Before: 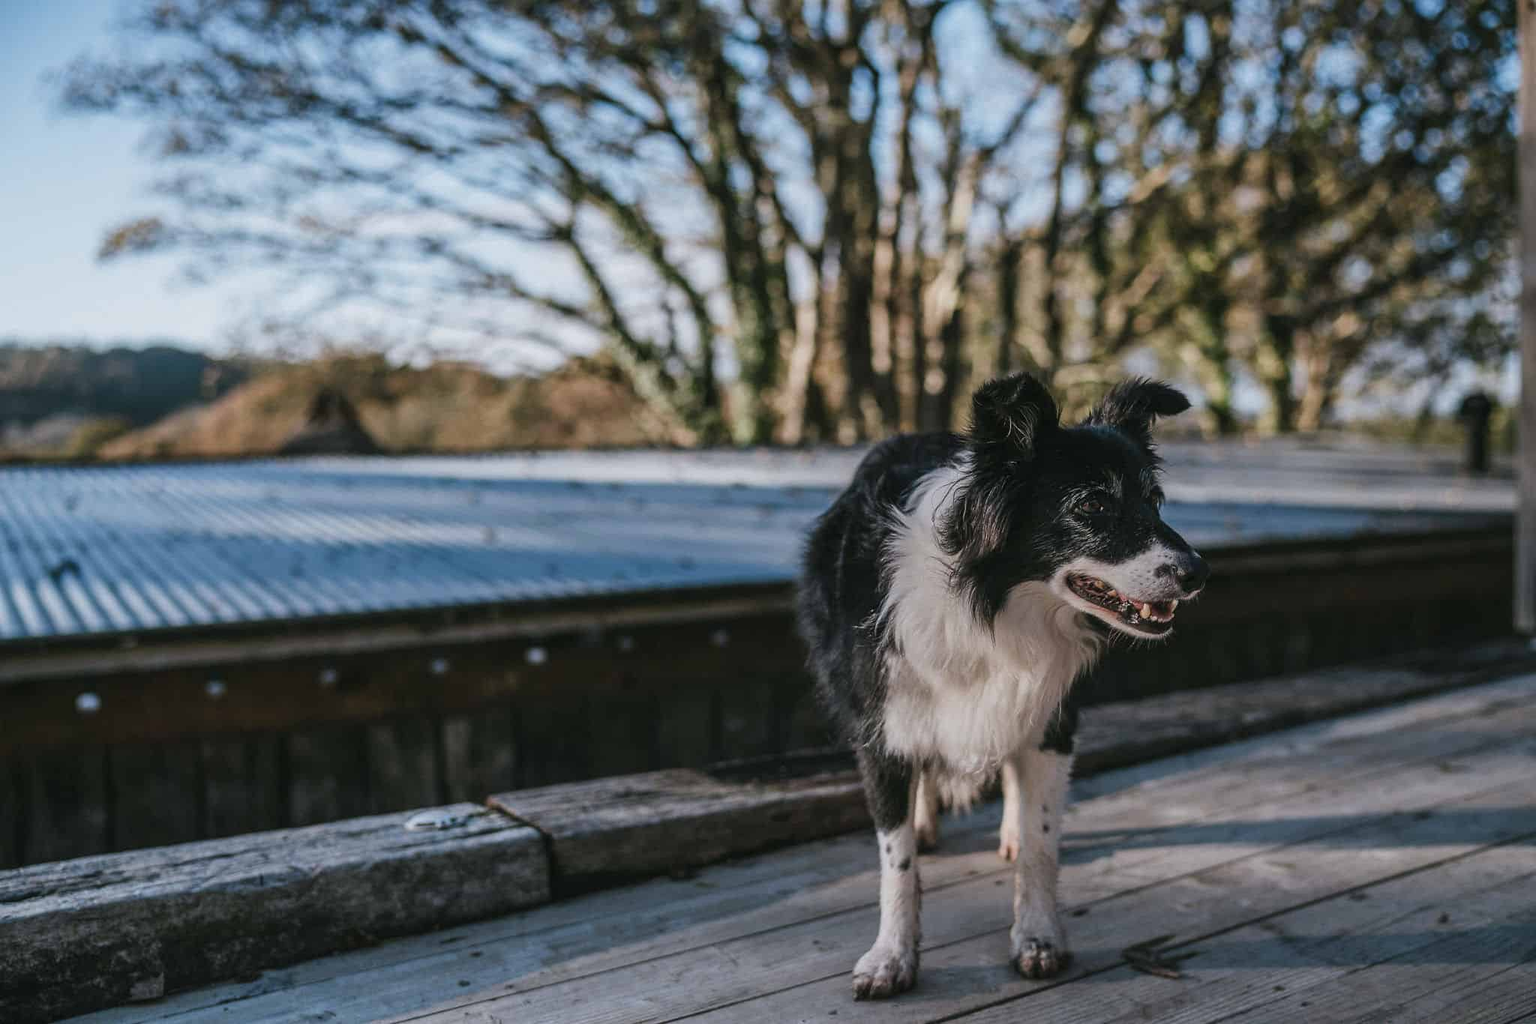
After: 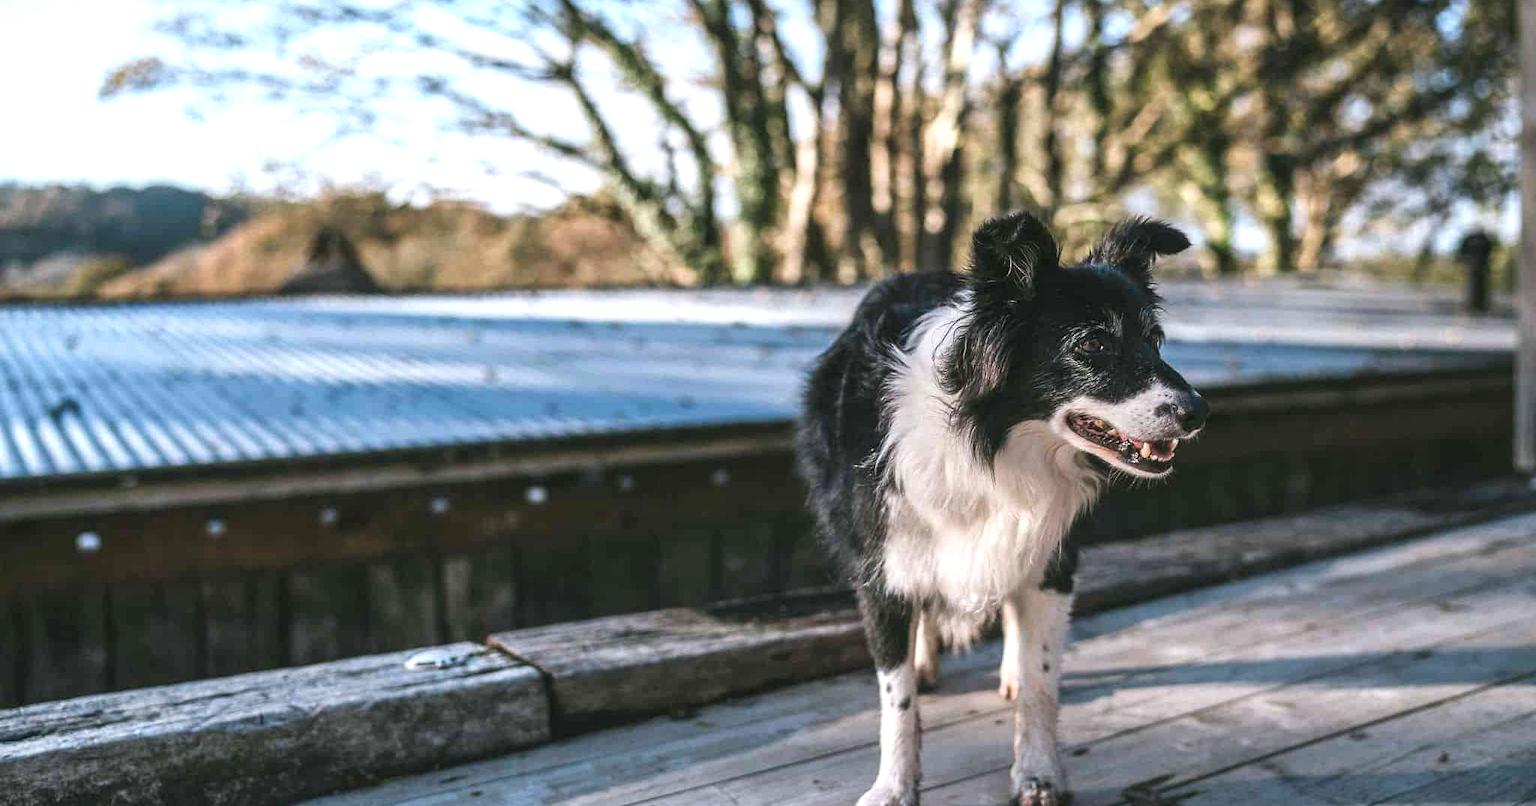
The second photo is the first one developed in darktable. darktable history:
crop and rotate: top 15.774%, bottom 5.506%
exposure: exposure 1 EV, compensate highlight preservation false
